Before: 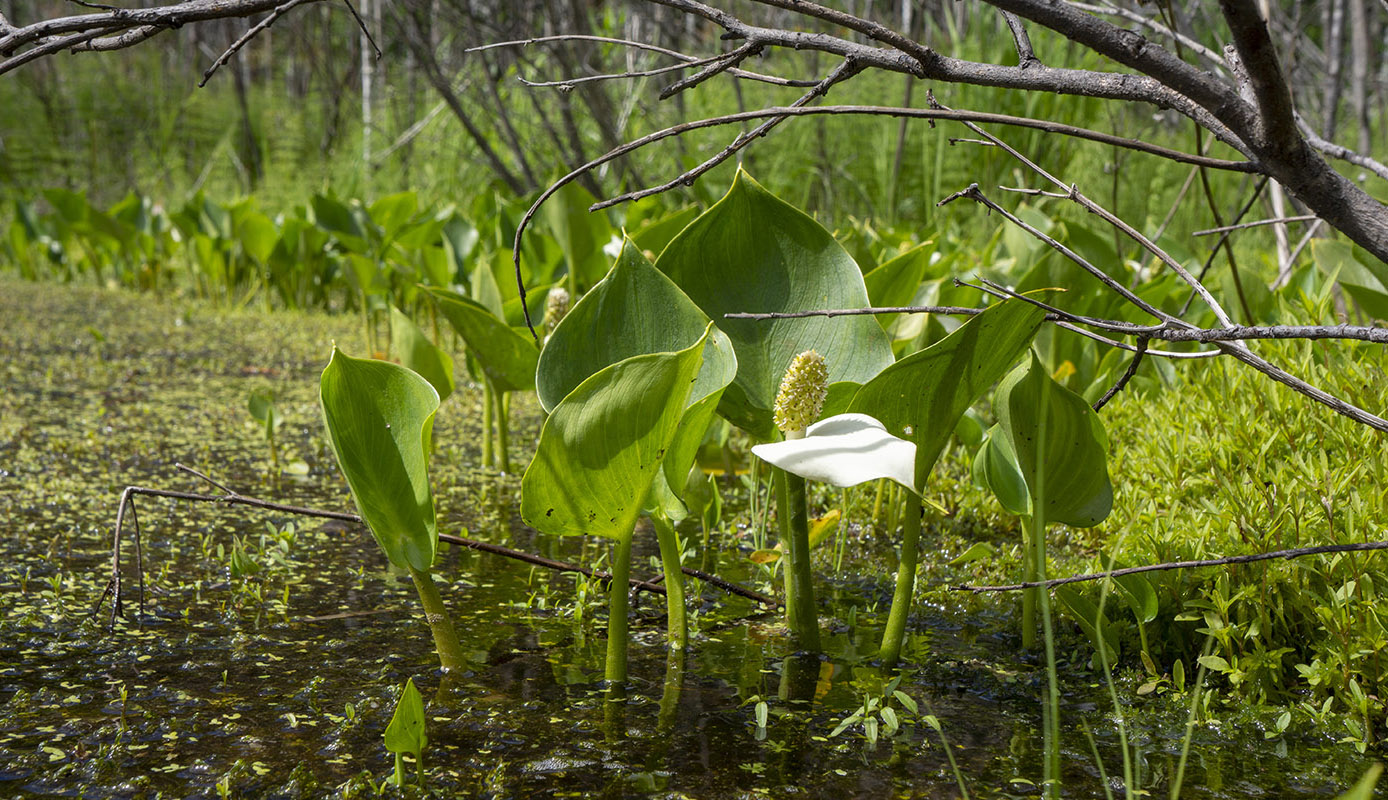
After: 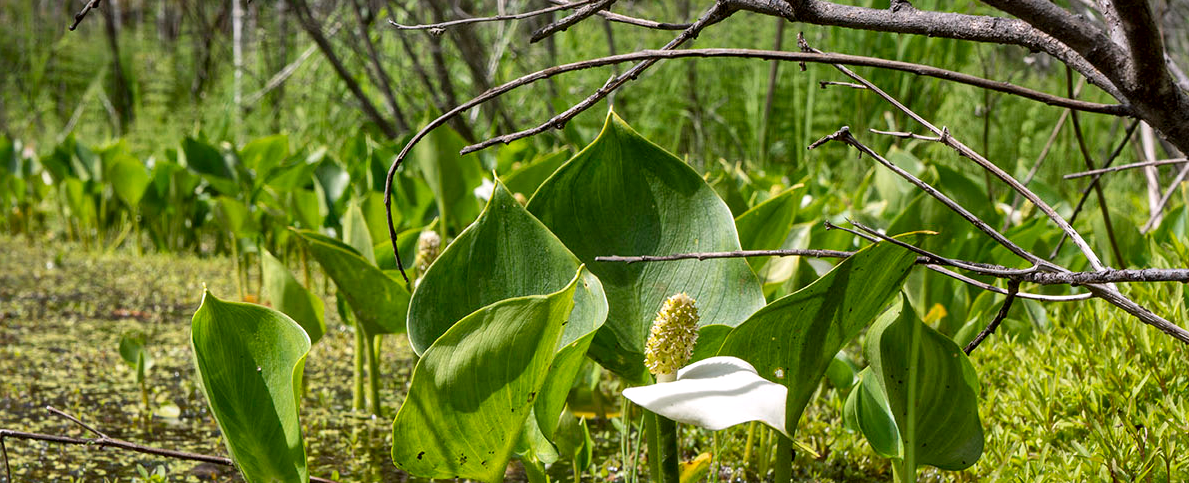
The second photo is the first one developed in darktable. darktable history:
crop and rotate: left 9.345%, top 7.22%, right 4.982%, bottom 32.331%
shadows and highlights: shadows 37.27, highlights -28.18, soften with gaussian
color correction: highlights a* 3.12, highlights b* -1.55, shadows a* -0.101, shadows b* 2.52, saturation 0.98
local contrast: mode bilateral grid, contrast 20, coarseness 20, detail 150%, midtone range 0.2
